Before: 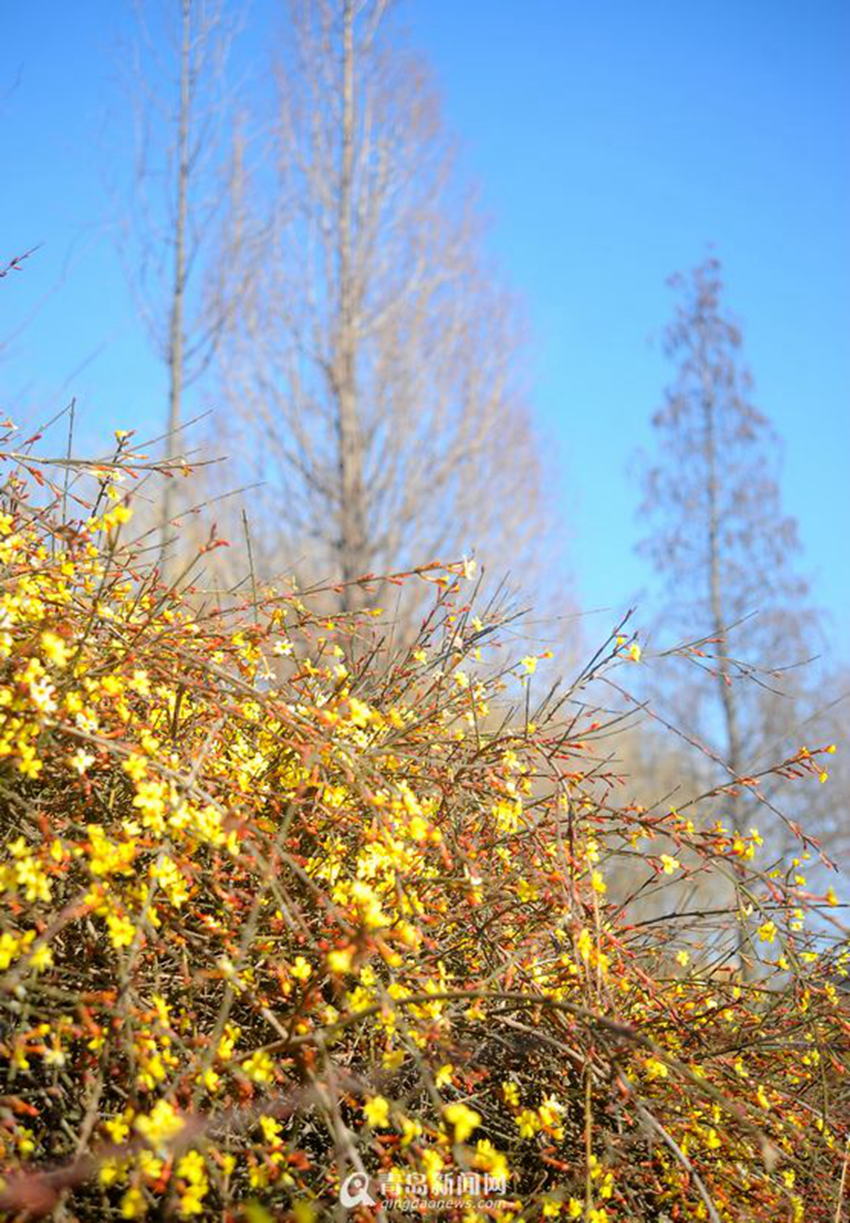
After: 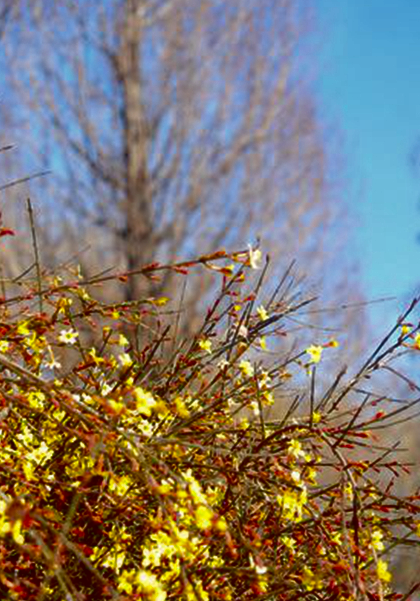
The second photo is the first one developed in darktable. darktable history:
color balance rgb: shadows lift › luminance -9.216%, global offset › luminance -0.199%, global offset › chroma 0.267%, perceptual saturation grading › global saturation 9.986%
crop: left 25.313%, top 25.51%, right 25.202%, bottom 25.298%
tone equalizer: mask exposure compensation -0.499 EV
contrast brightness saturation: brightness -0.507
